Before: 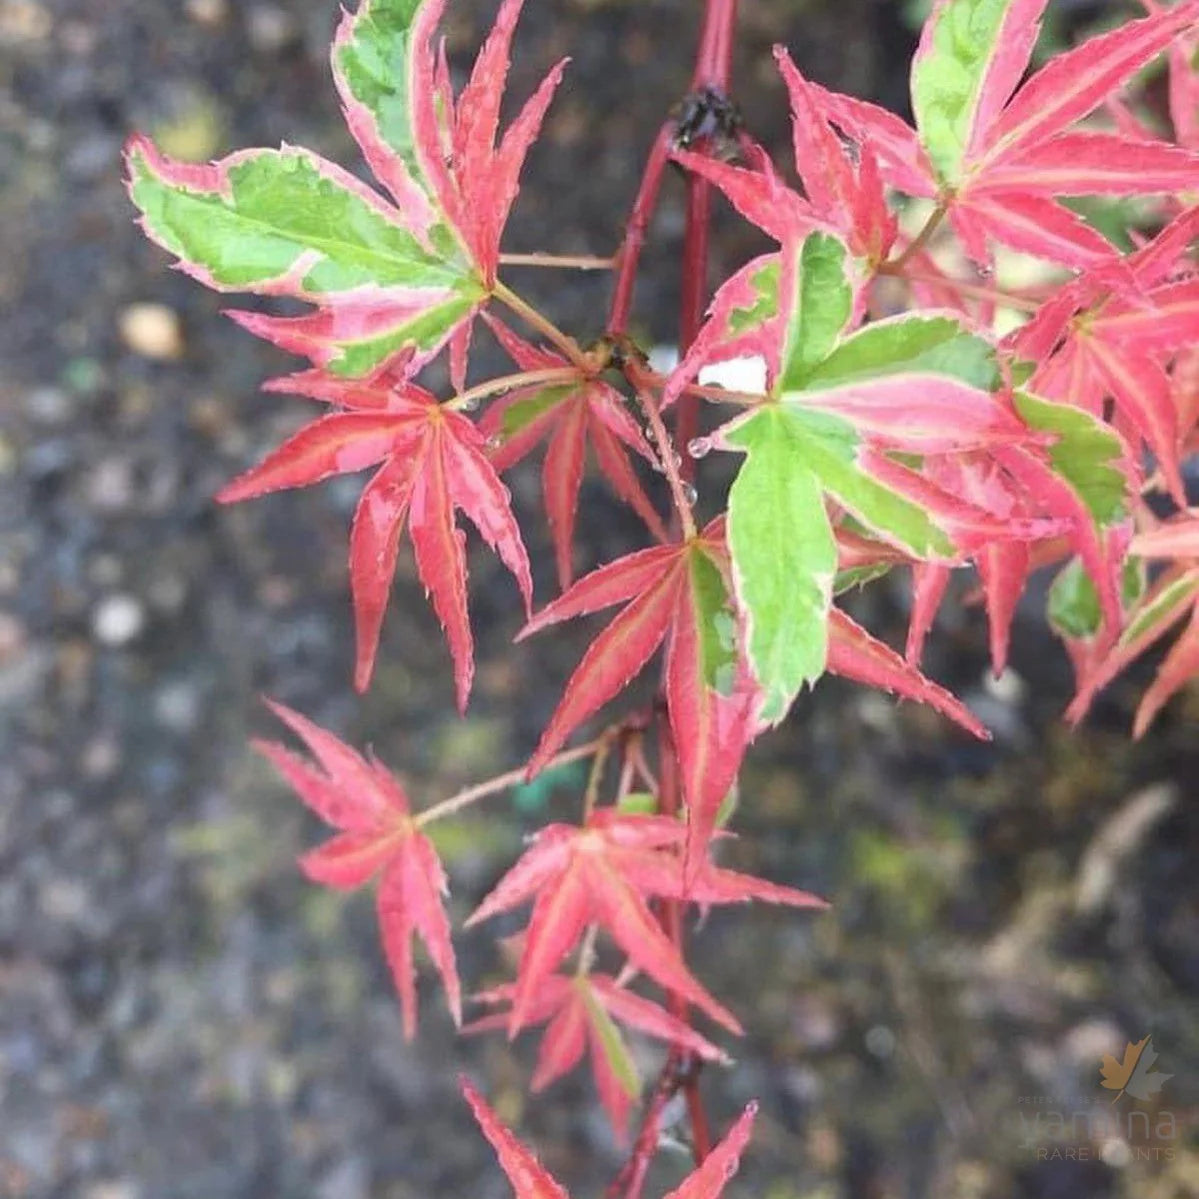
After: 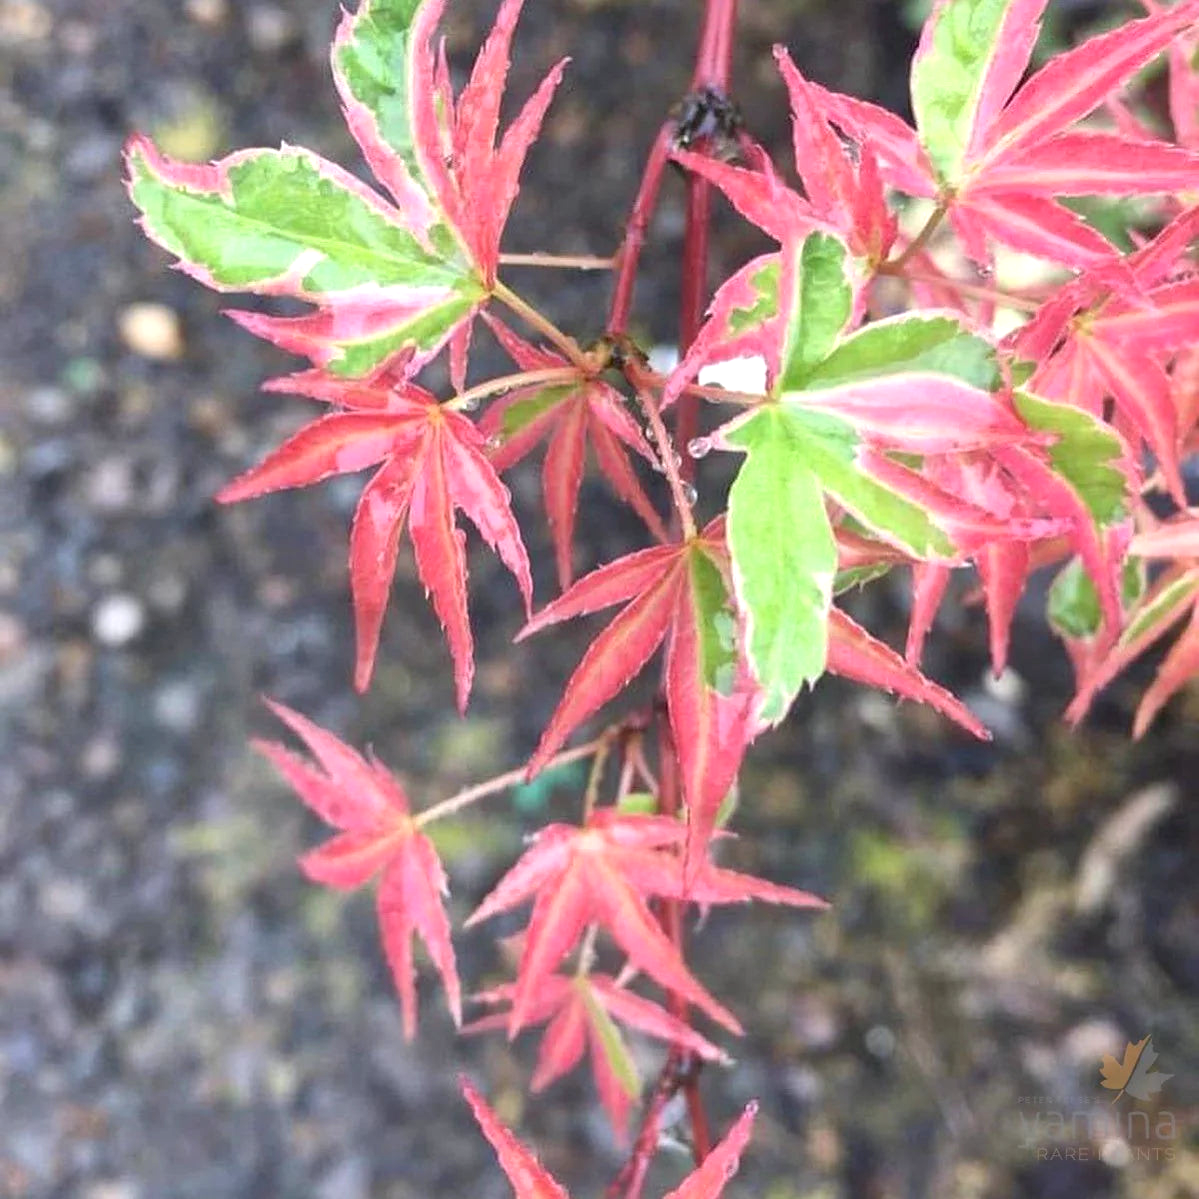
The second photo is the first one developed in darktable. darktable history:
white balance: red 1.004, blue 1.024
exposure: black level correction 0.001, exposure 0.3 EV, compensate highlight preservation false
local contrast: mode bilateral grid, contrast 20, coarseness 50, detail 120%, midtone range 0.2
